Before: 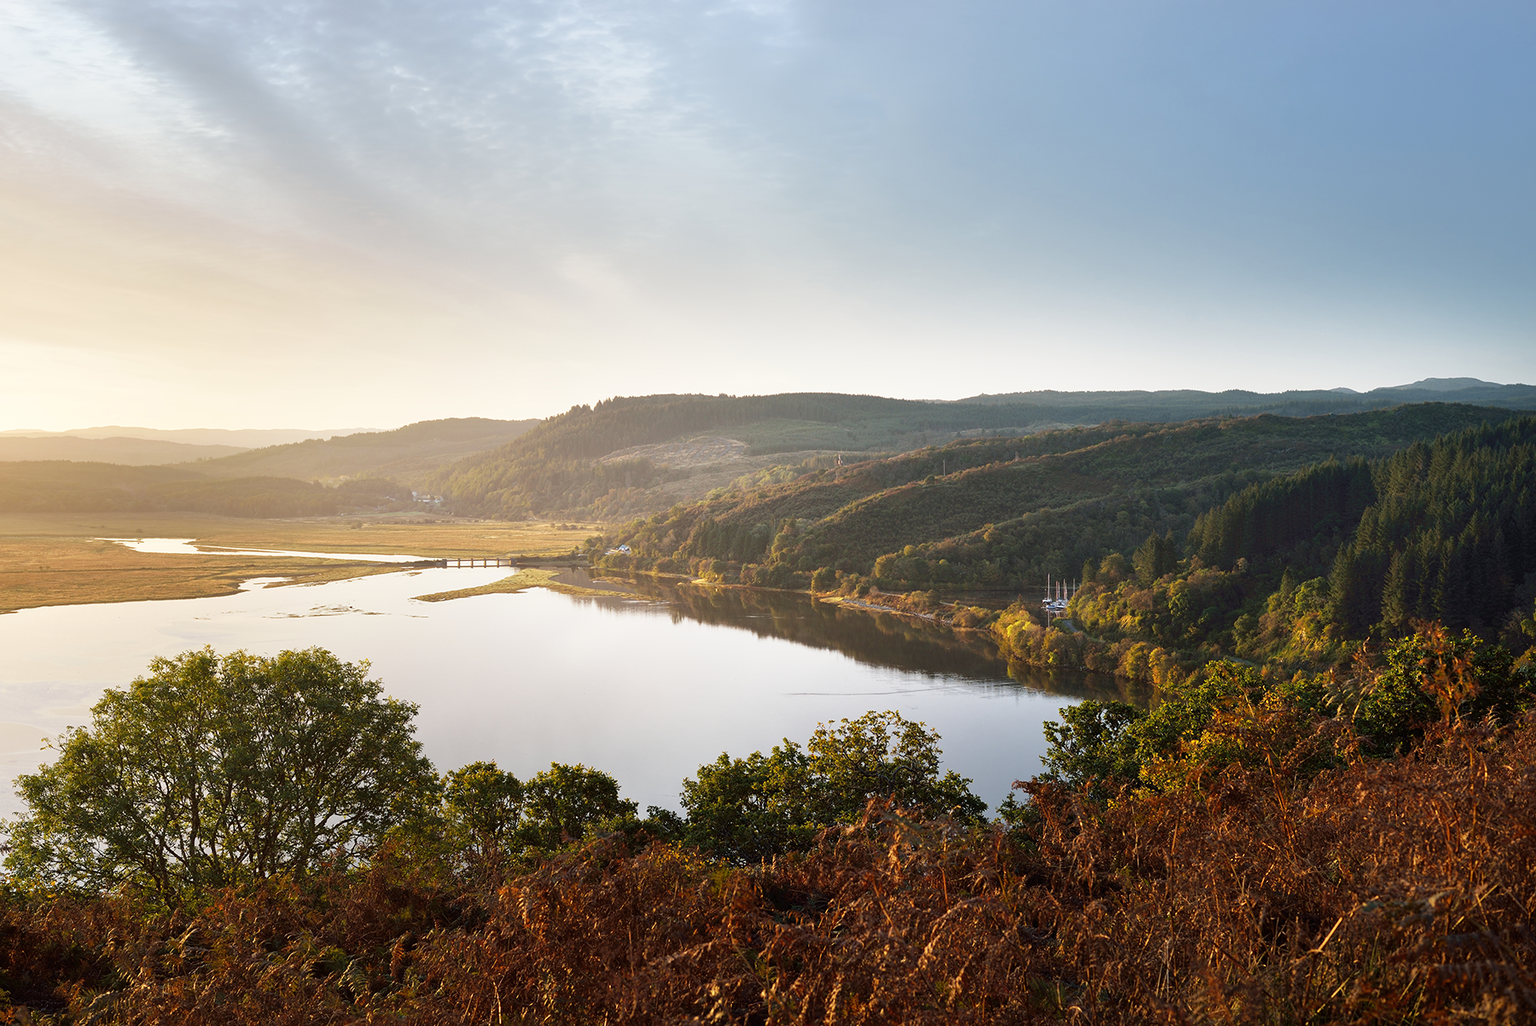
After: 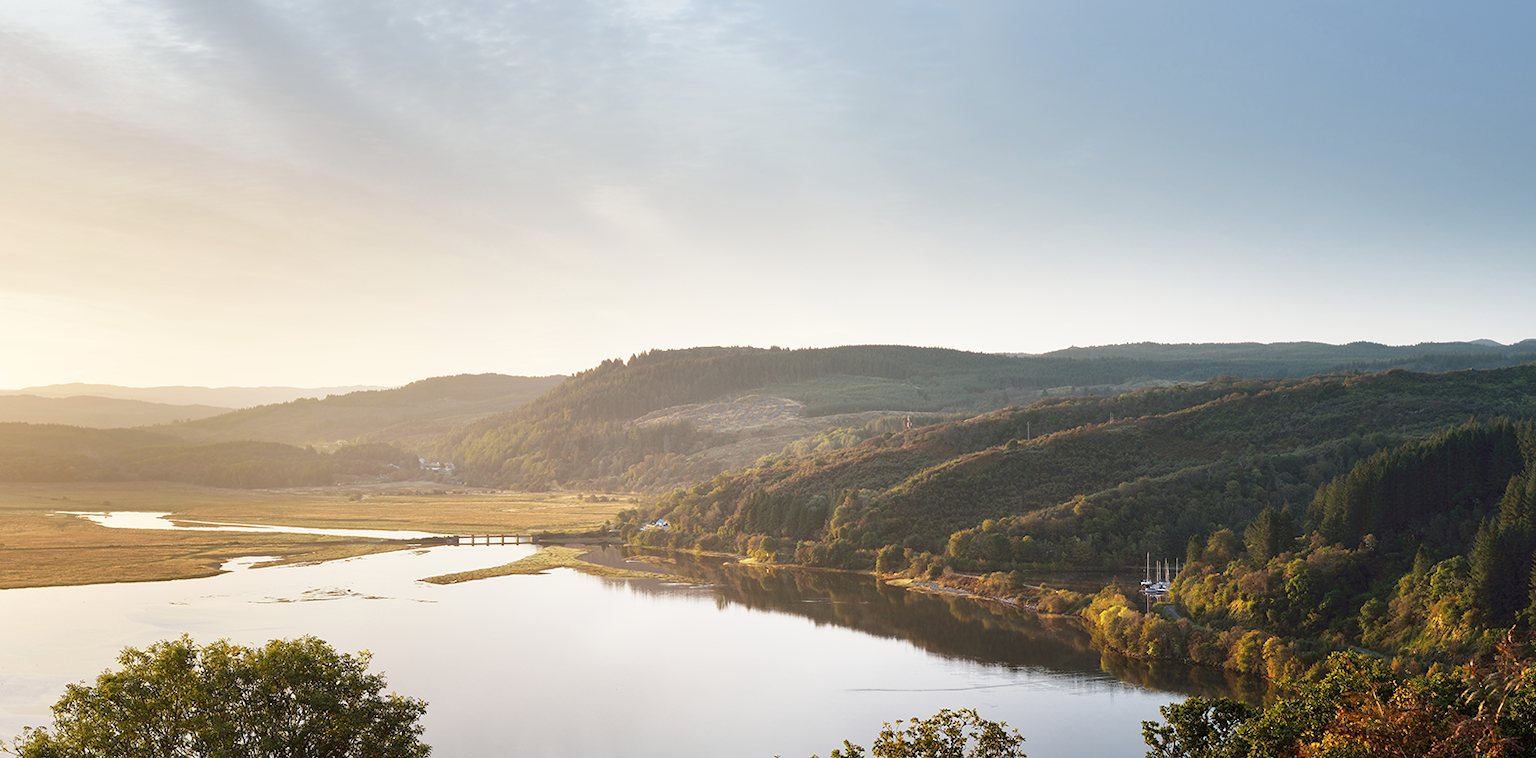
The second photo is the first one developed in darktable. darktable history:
contrast brightness saturation: saturation -0.05
crop: left 3.015%, top 8.969%, right 9.647%, bottom 26.457%
